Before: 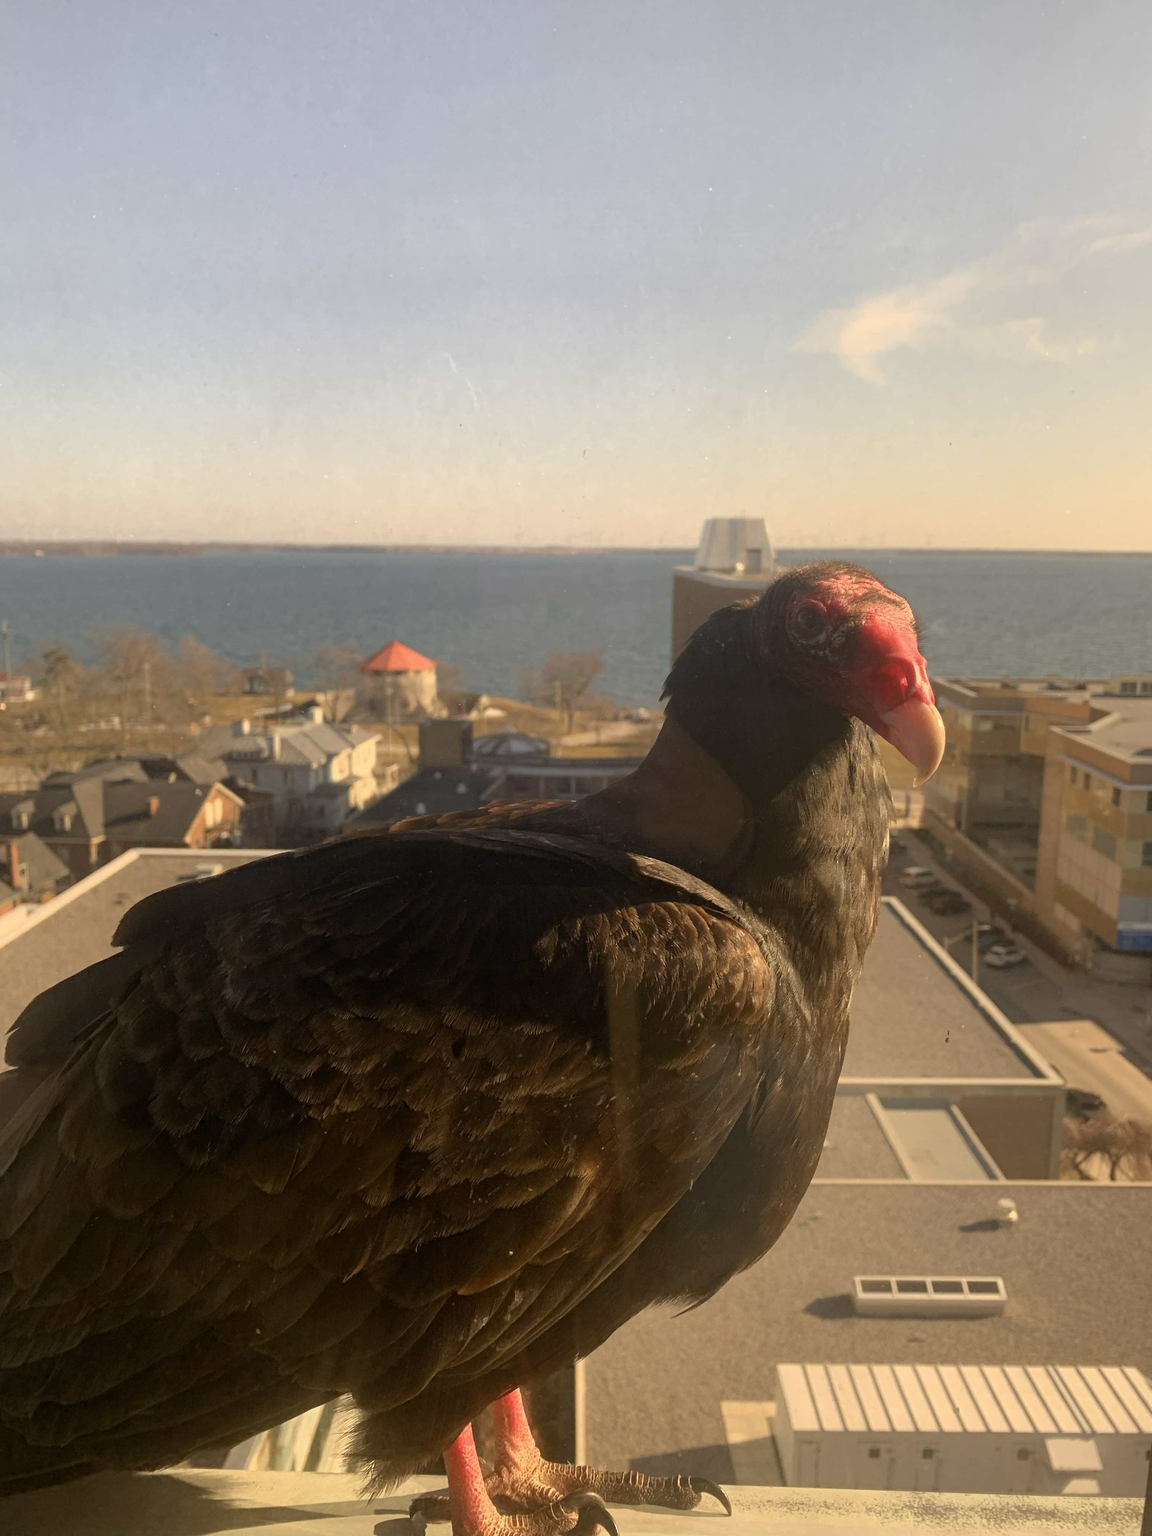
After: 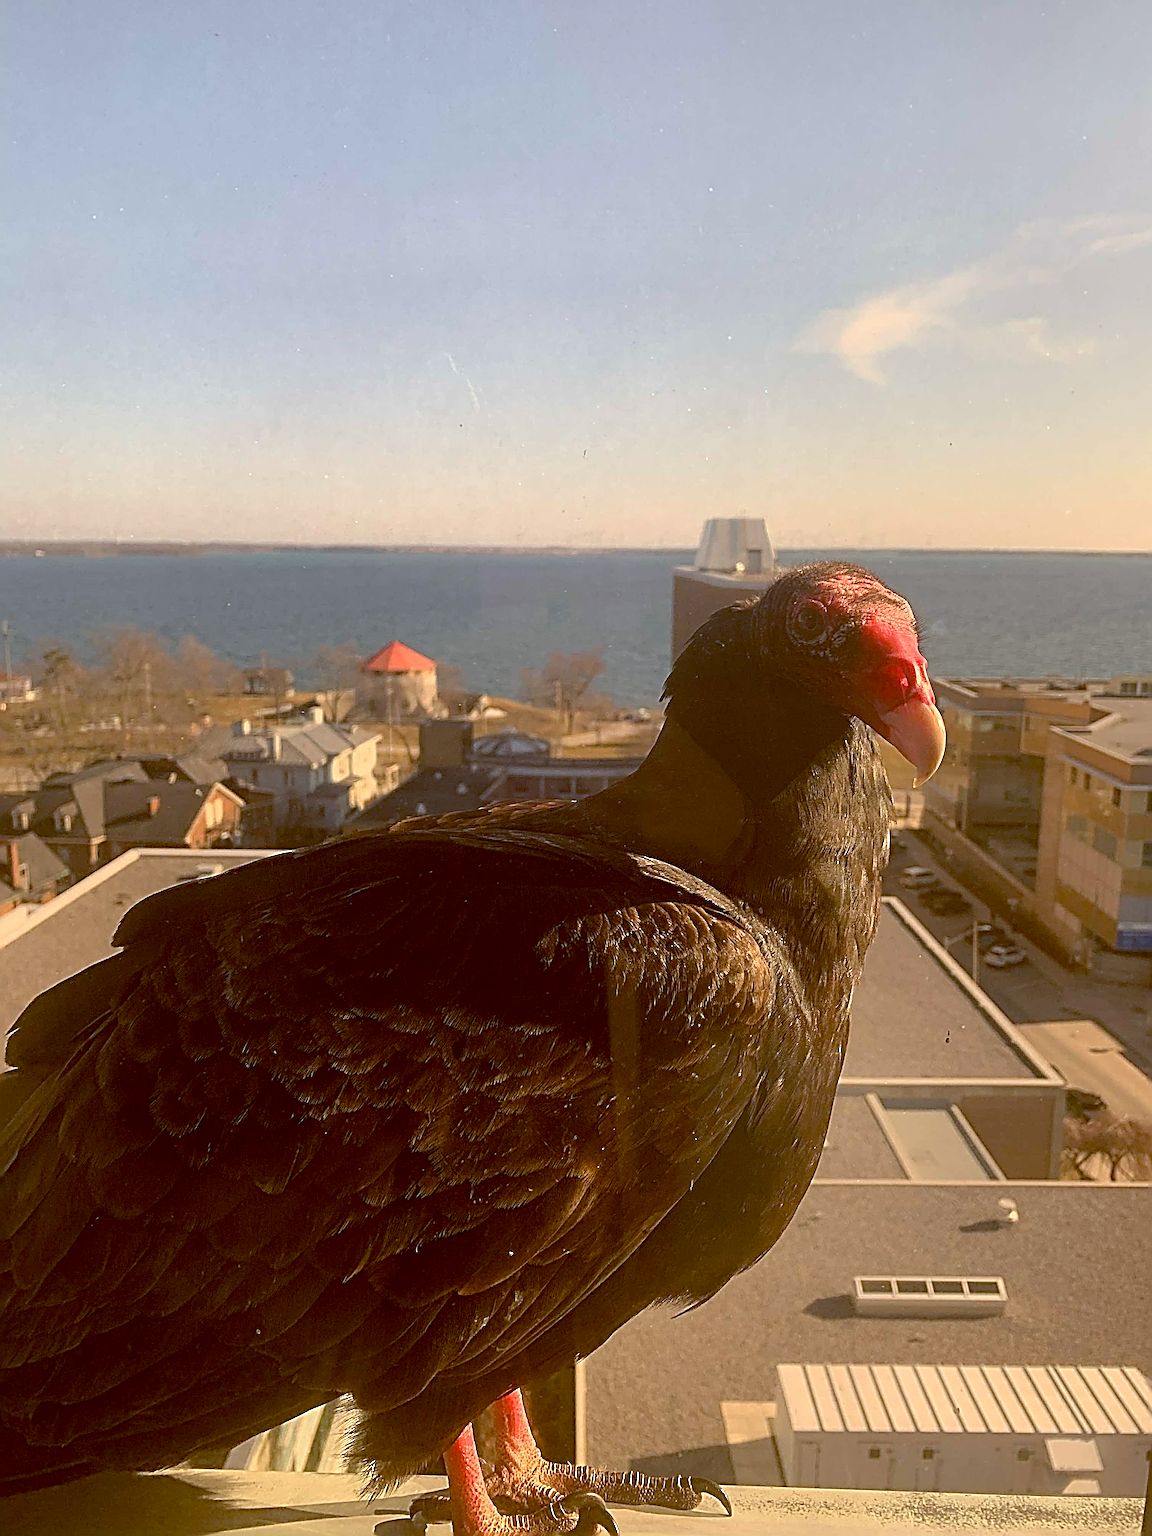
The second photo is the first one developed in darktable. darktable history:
sharpen: radius 4.001, amount 2
color balance: lift [1, 1.015, 1.004, 0.985], gamma [1, 0.958, 0.971, 1.042], gain [1, 0.956, 0.977, 1.044]
